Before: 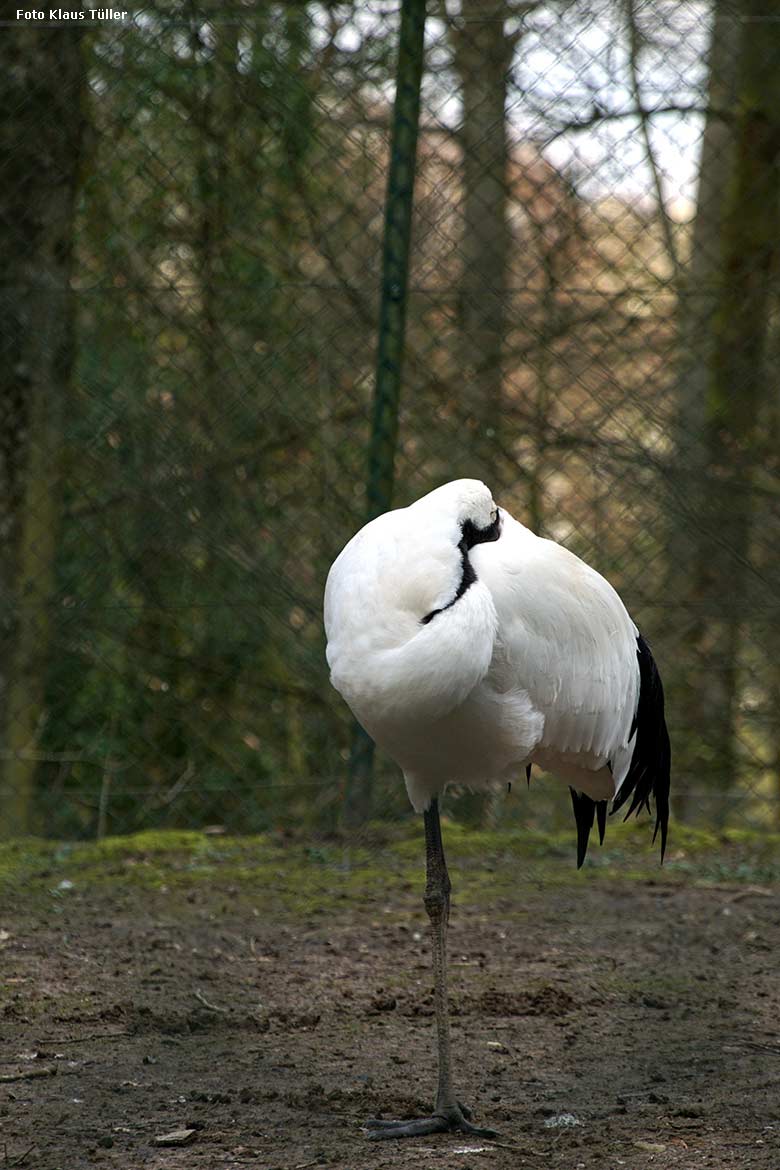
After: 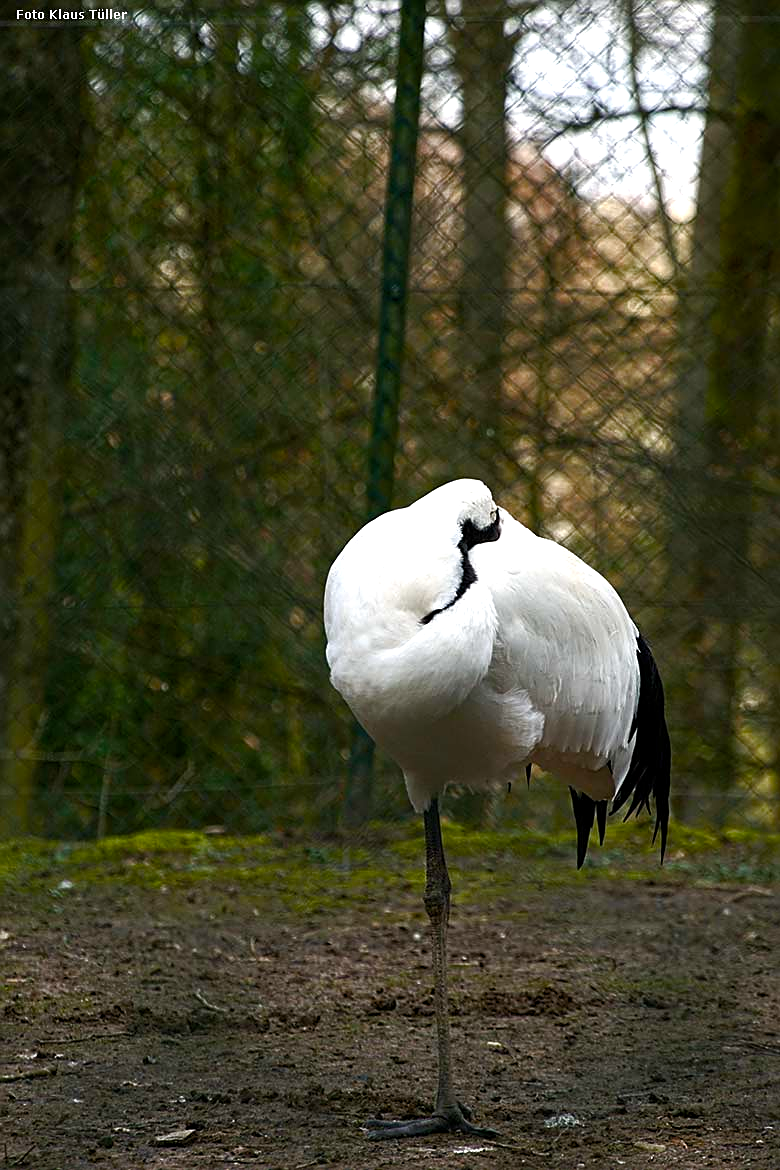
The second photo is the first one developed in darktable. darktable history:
color balance rgb: perceptual saturation grading › highlights -29.58%, perceptual saturation grading › mid-tones 29.47%, perceptual saturation grading › shadows 59.73%, perceptual brilliance grading › global brilliance -17.79%, perceptual brilliance grading › highlights 28.73%, global vibrance 15.44%
sharpen: radius 1.967
